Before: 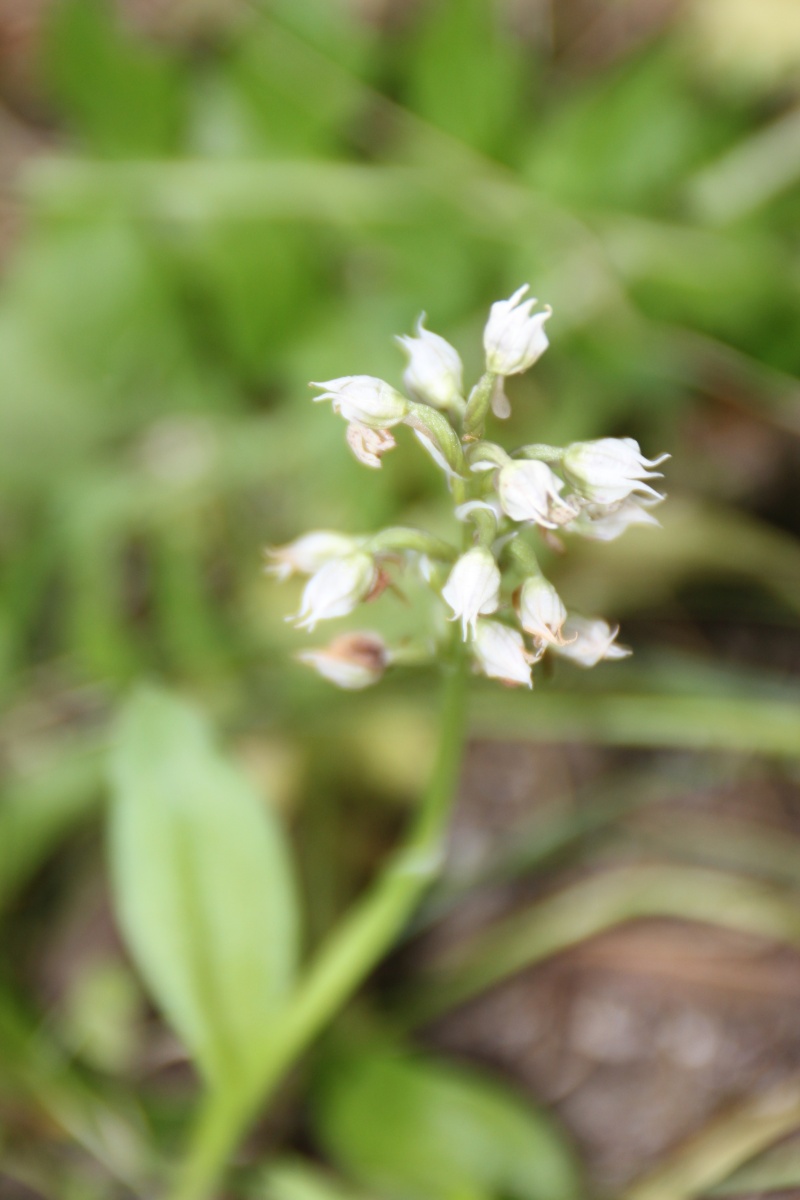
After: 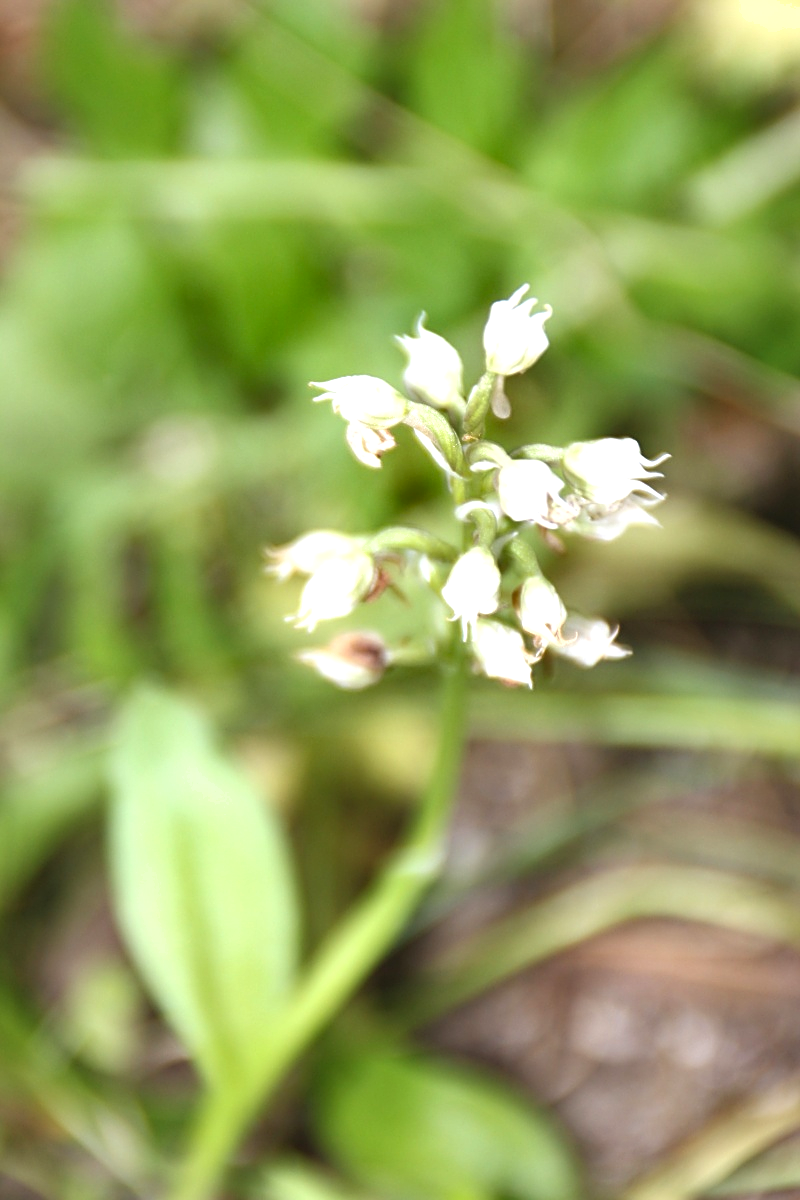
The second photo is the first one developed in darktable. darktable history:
exposure: black level correction 0, exposure 0.598 EV, compensate highlight preservation false
shadows and highlights: shadows 53.26, soften with gaussian
sharpen: on, module defaults
